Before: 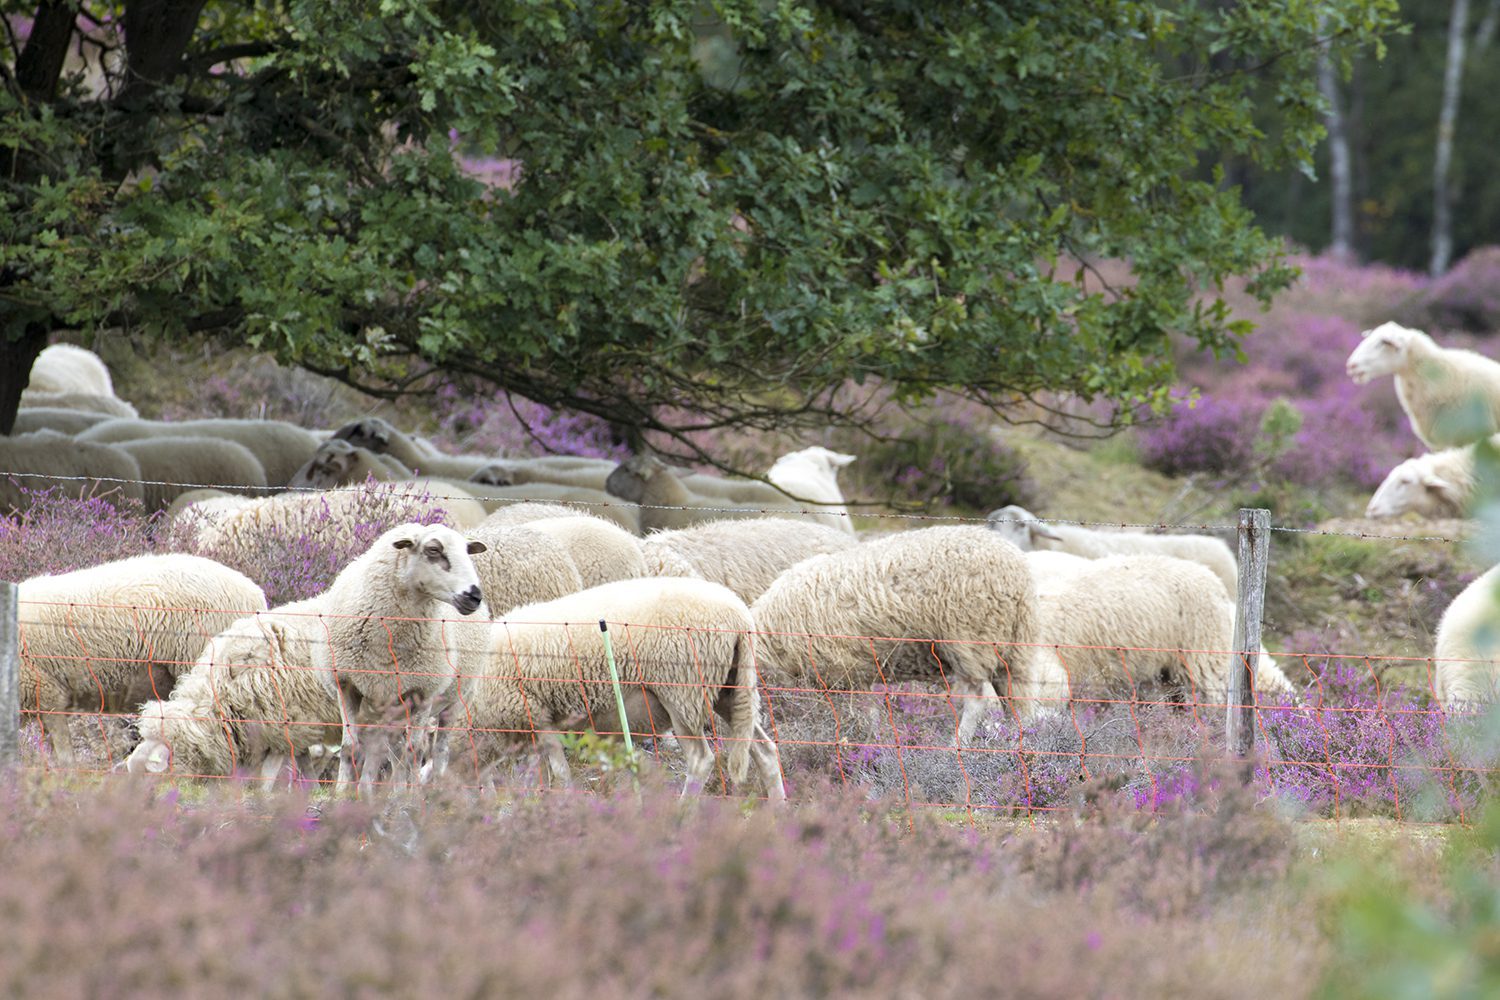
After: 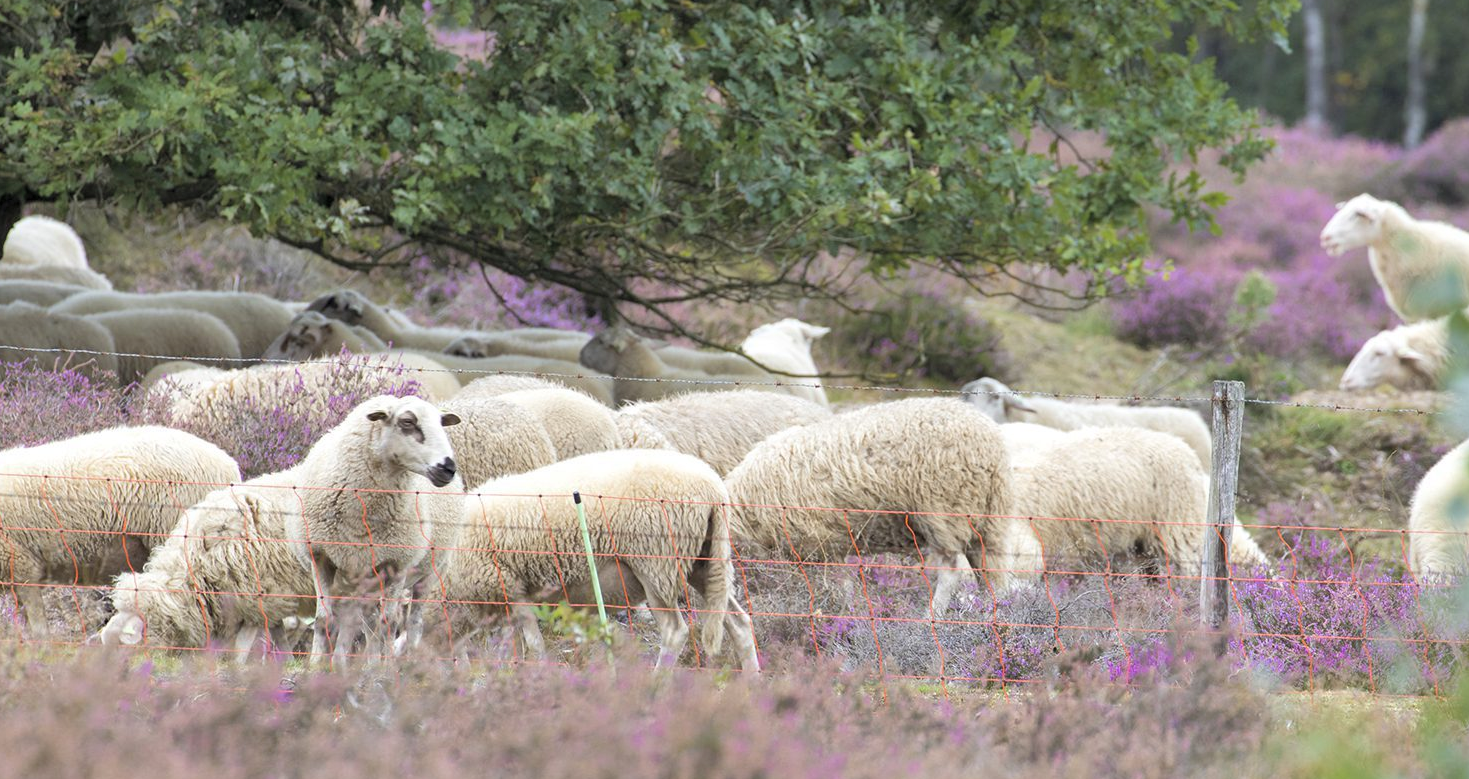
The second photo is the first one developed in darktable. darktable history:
contrast brightness saturation: brightness 0.13
crop and rotate: left 1.814%, top 12.818%, right 0.25%, bottom 9.225%
shadows and highlights: soften with gaussian
